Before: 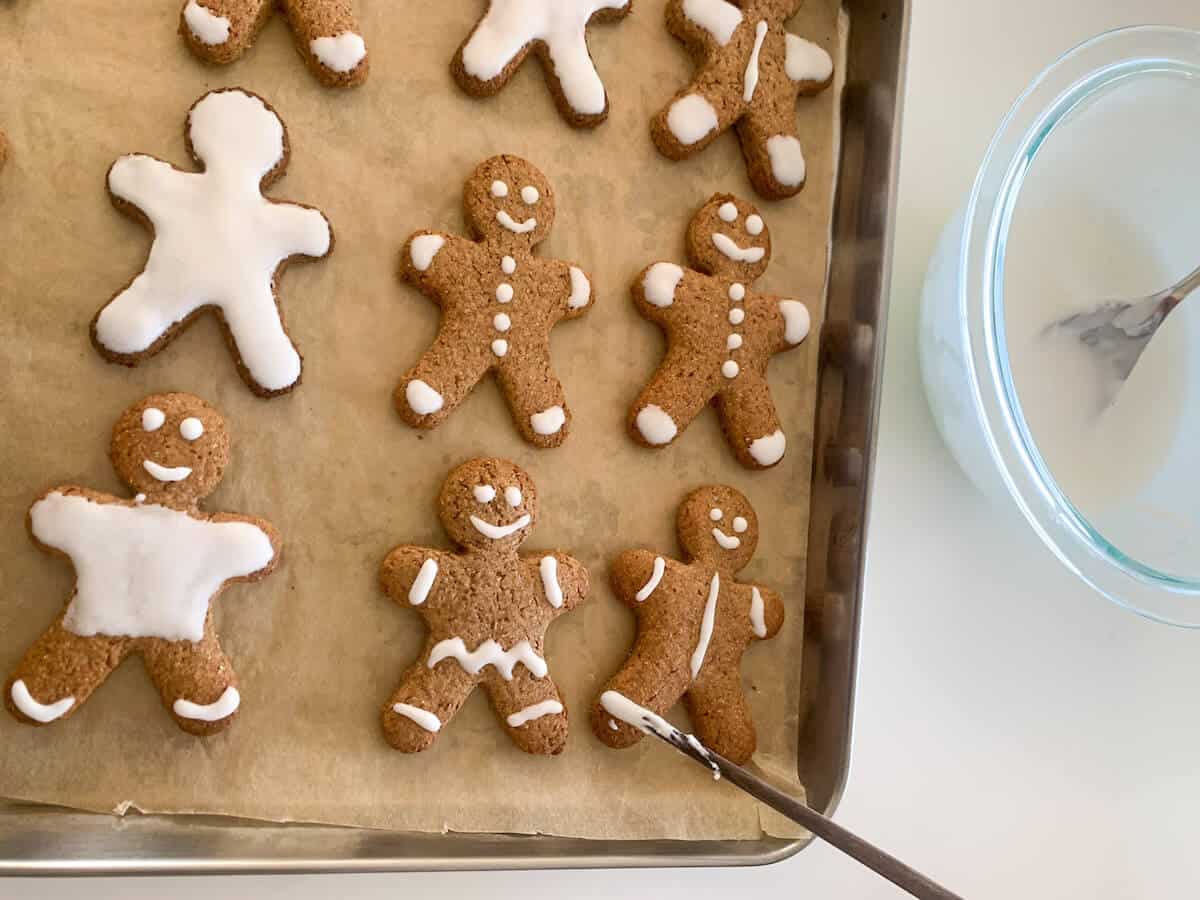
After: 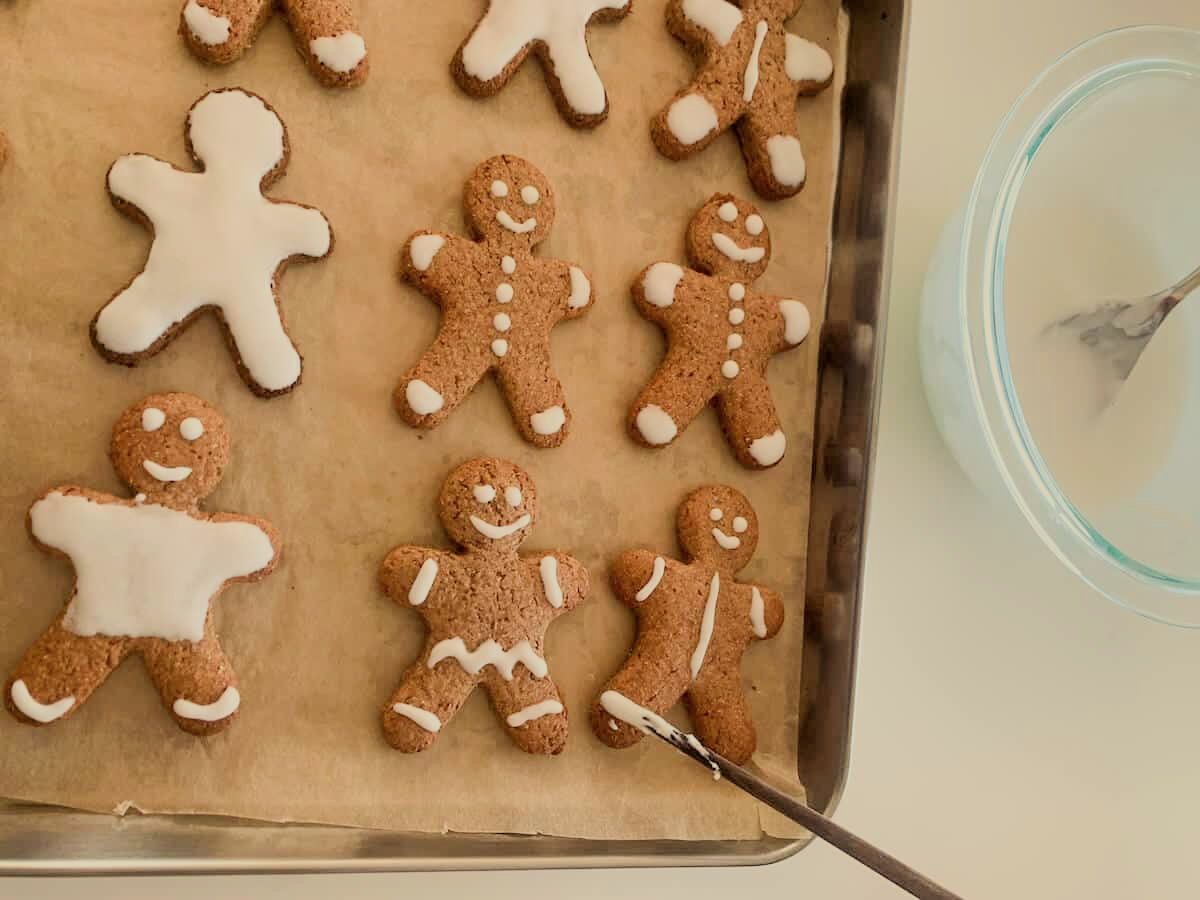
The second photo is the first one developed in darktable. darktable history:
white balance: red 1.08, blue 0.791
color calibration: illuminant as shot in camera, x 0.358, y 0.373, temperature 4628.91 K
filmic rgb: black relative exposure -7.65 EV, white relative exposure 4.56 EV, hardness 3.61
